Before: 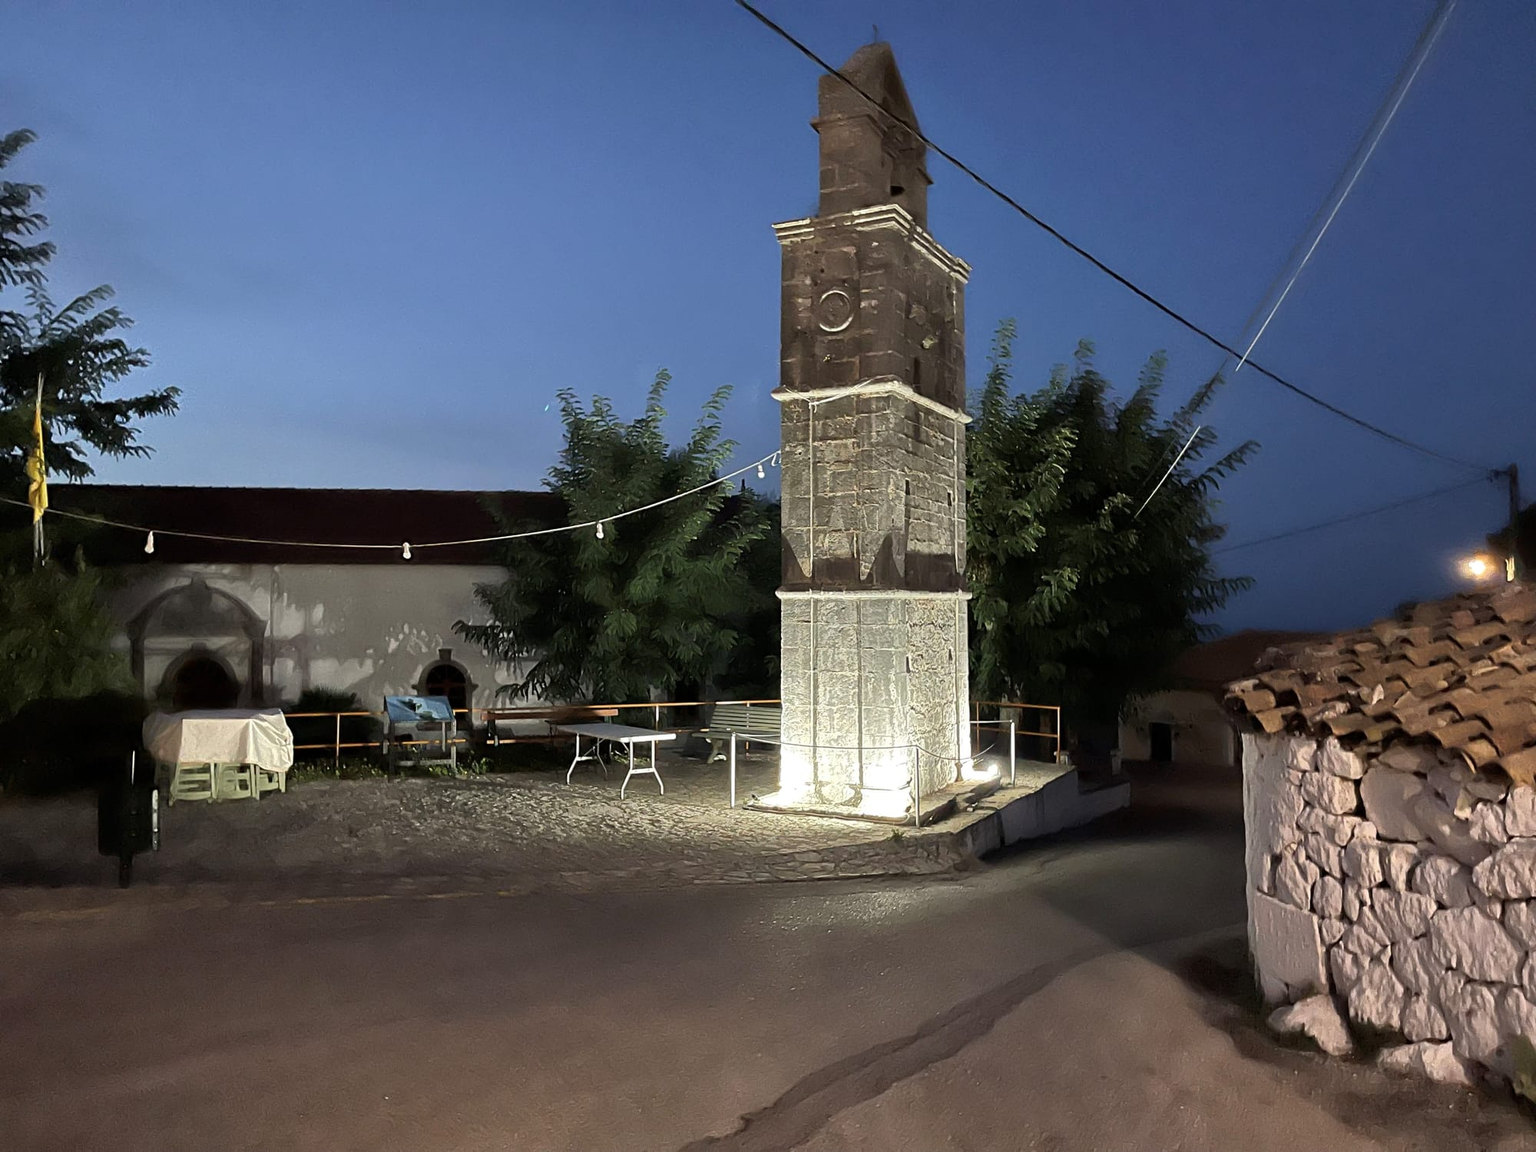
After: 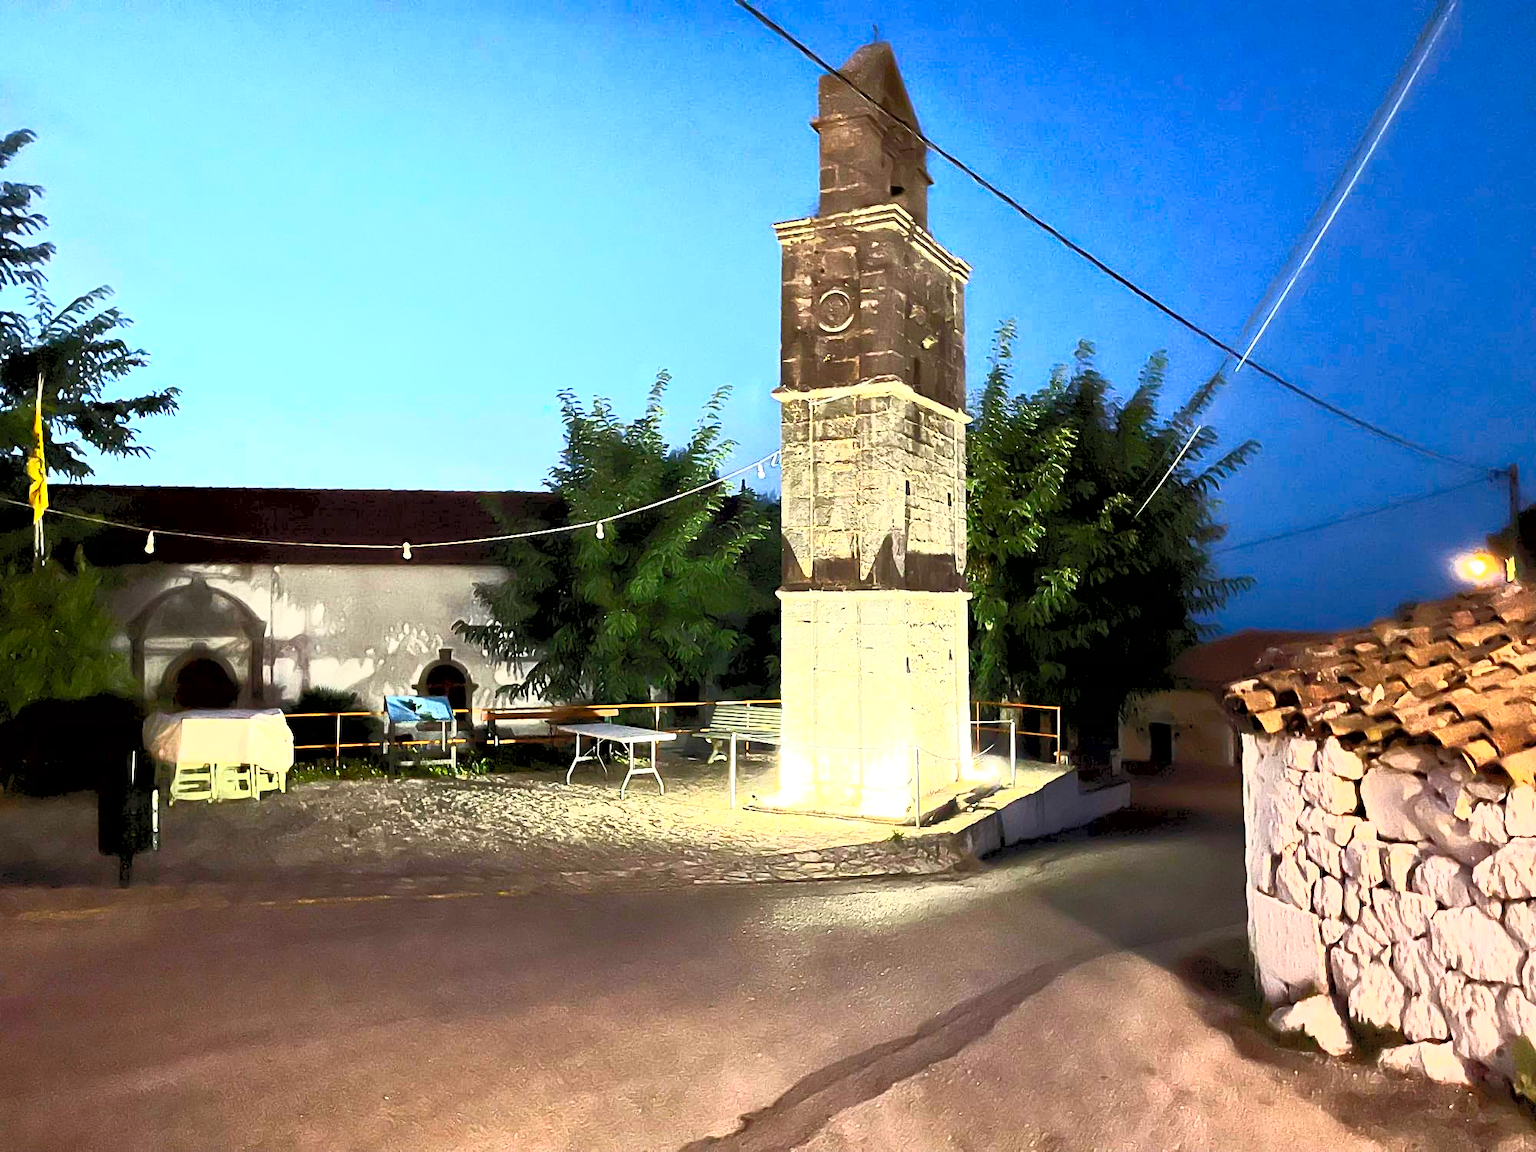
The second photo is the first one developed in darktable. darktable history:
contrast brightness saturation: contrast 1, brightness 1, saturation 1
exposure: black level correction 0.003, exposure 0.383 EV, compensate highlight preservation false
